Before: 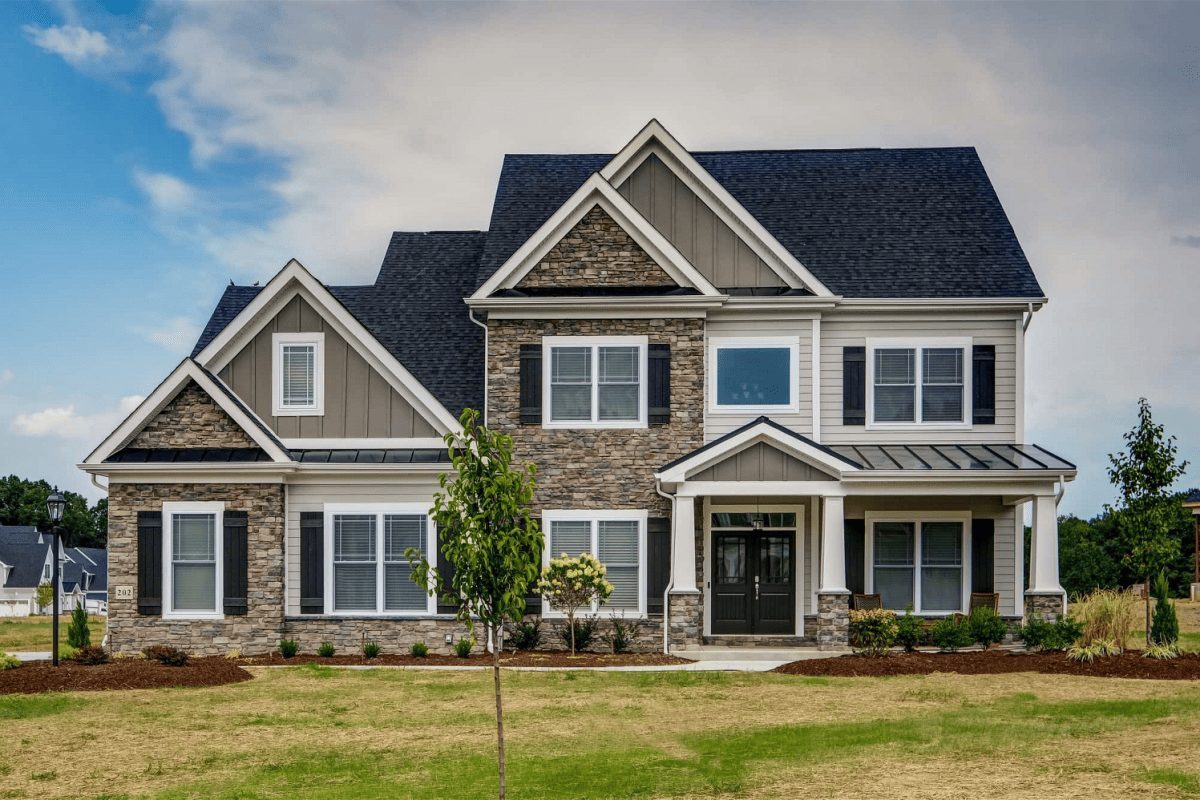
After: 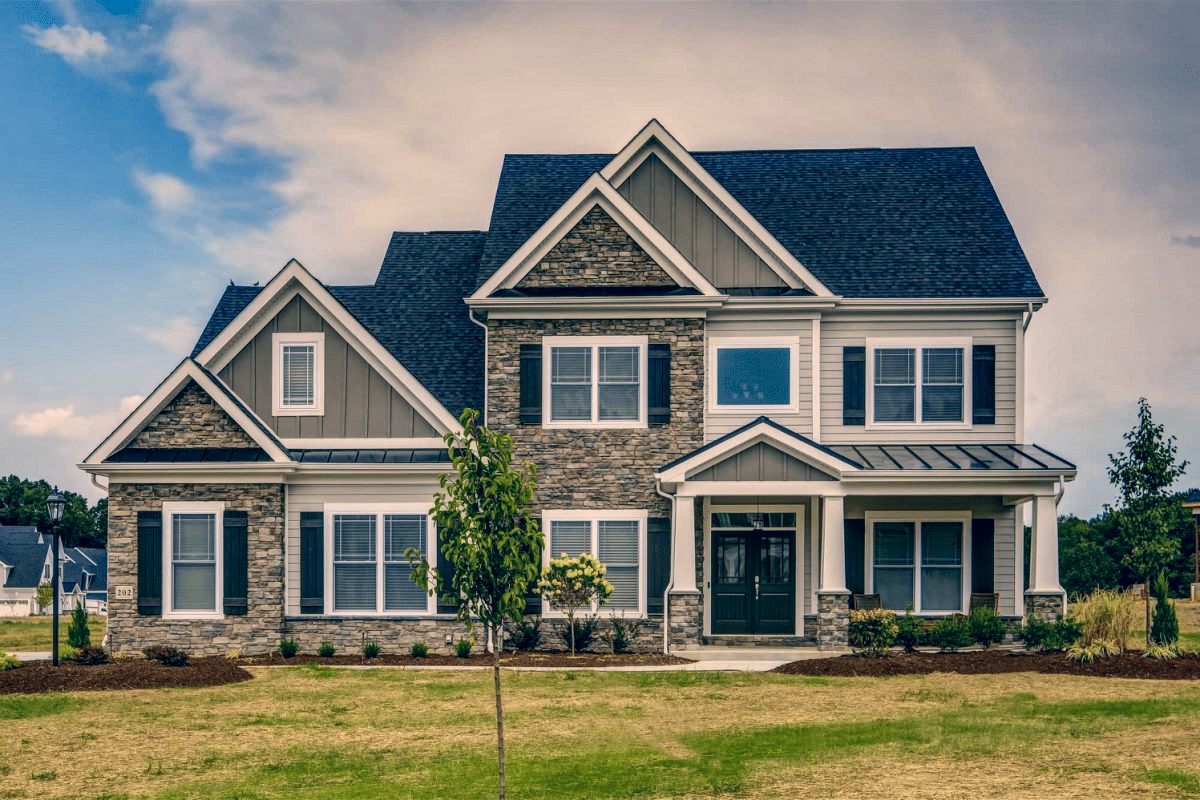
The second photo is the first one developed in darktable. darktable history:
color correction: highlights a* 10.31, highlights b* 14.01, shadows a* -10.02, shadows b* -14.86
local contrast: on, module defaults
